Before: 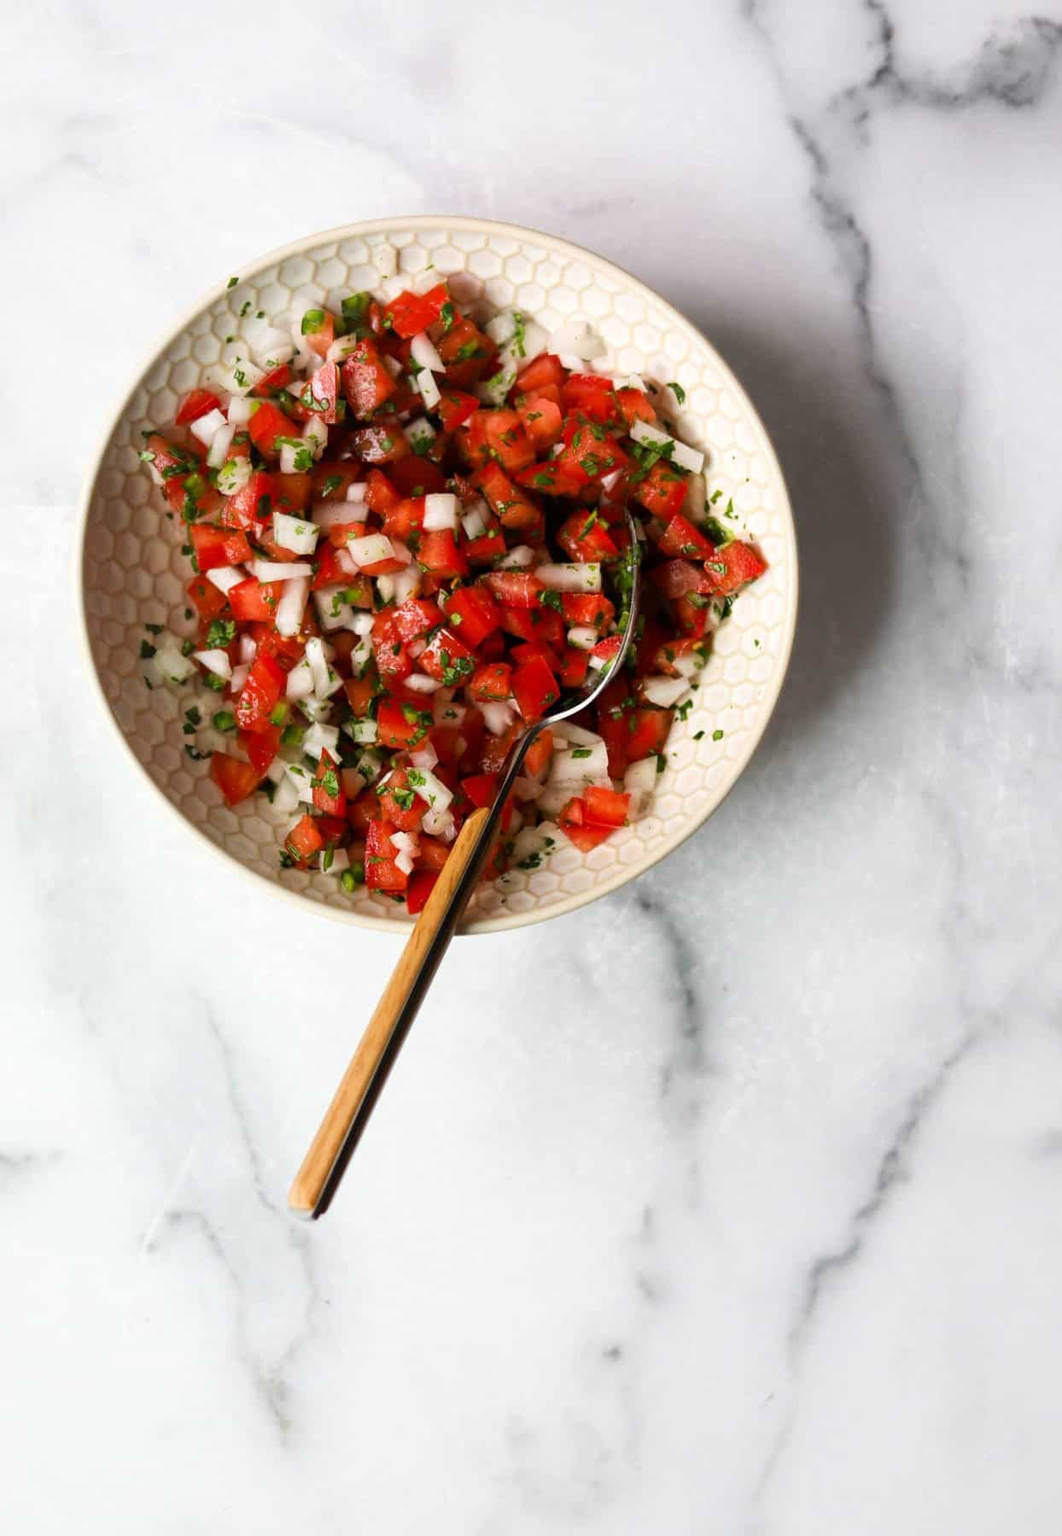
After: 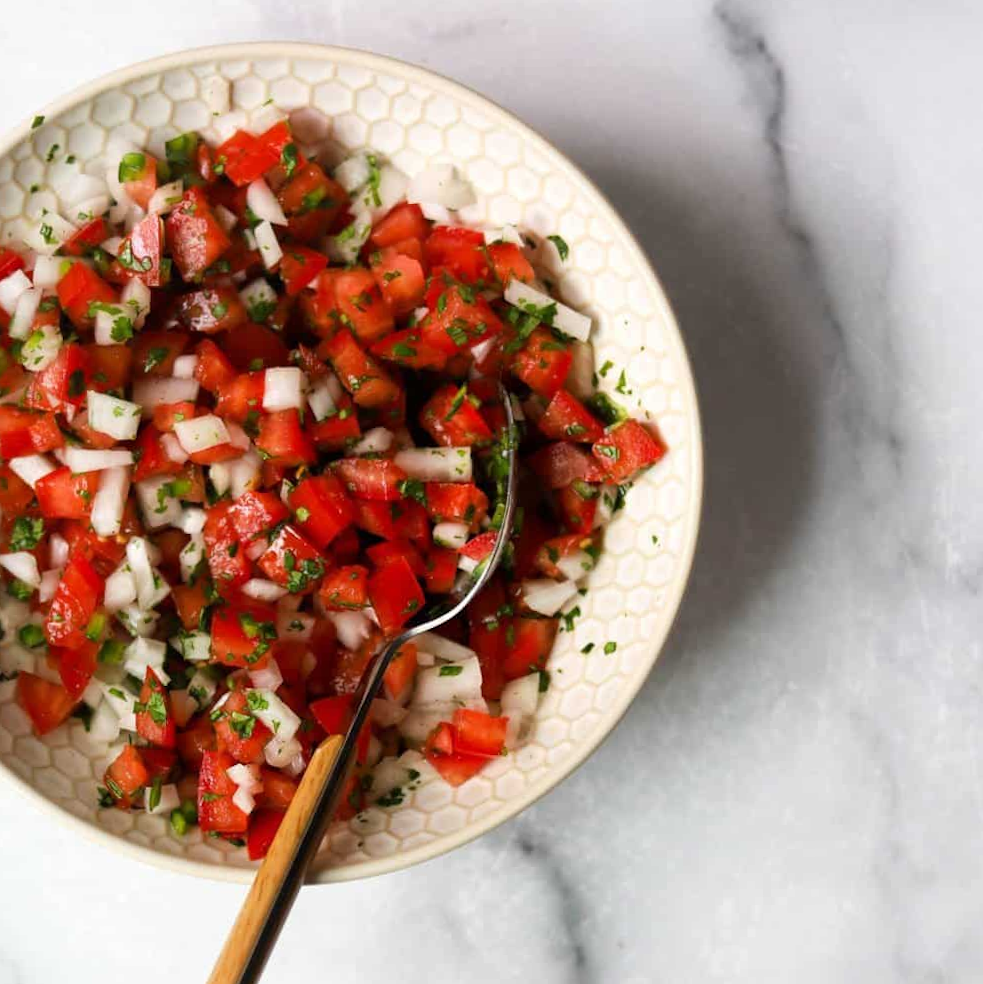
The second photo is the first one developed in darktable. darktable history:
rotate and perspective: rotation -0.45°, automatic cropping original format, crop left 0.008, crop right 0.992, crop top 0.012, crop bottom 0.988
crop: left 18.38%, top 11.092%, right 2.134%, bottom 33.217%
